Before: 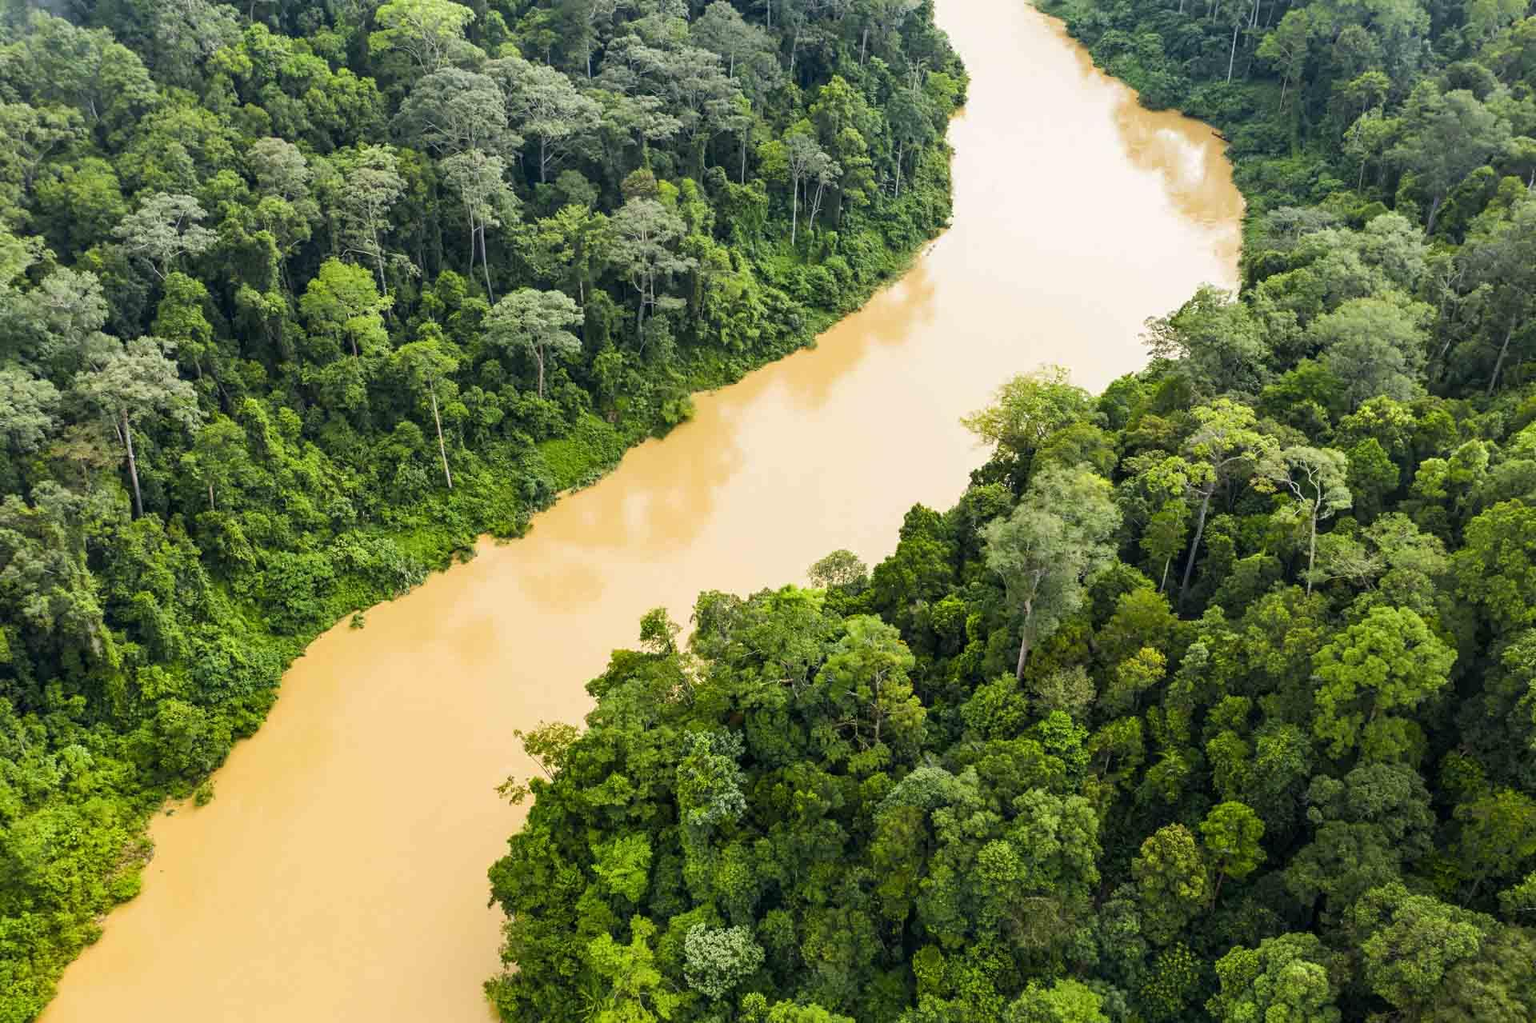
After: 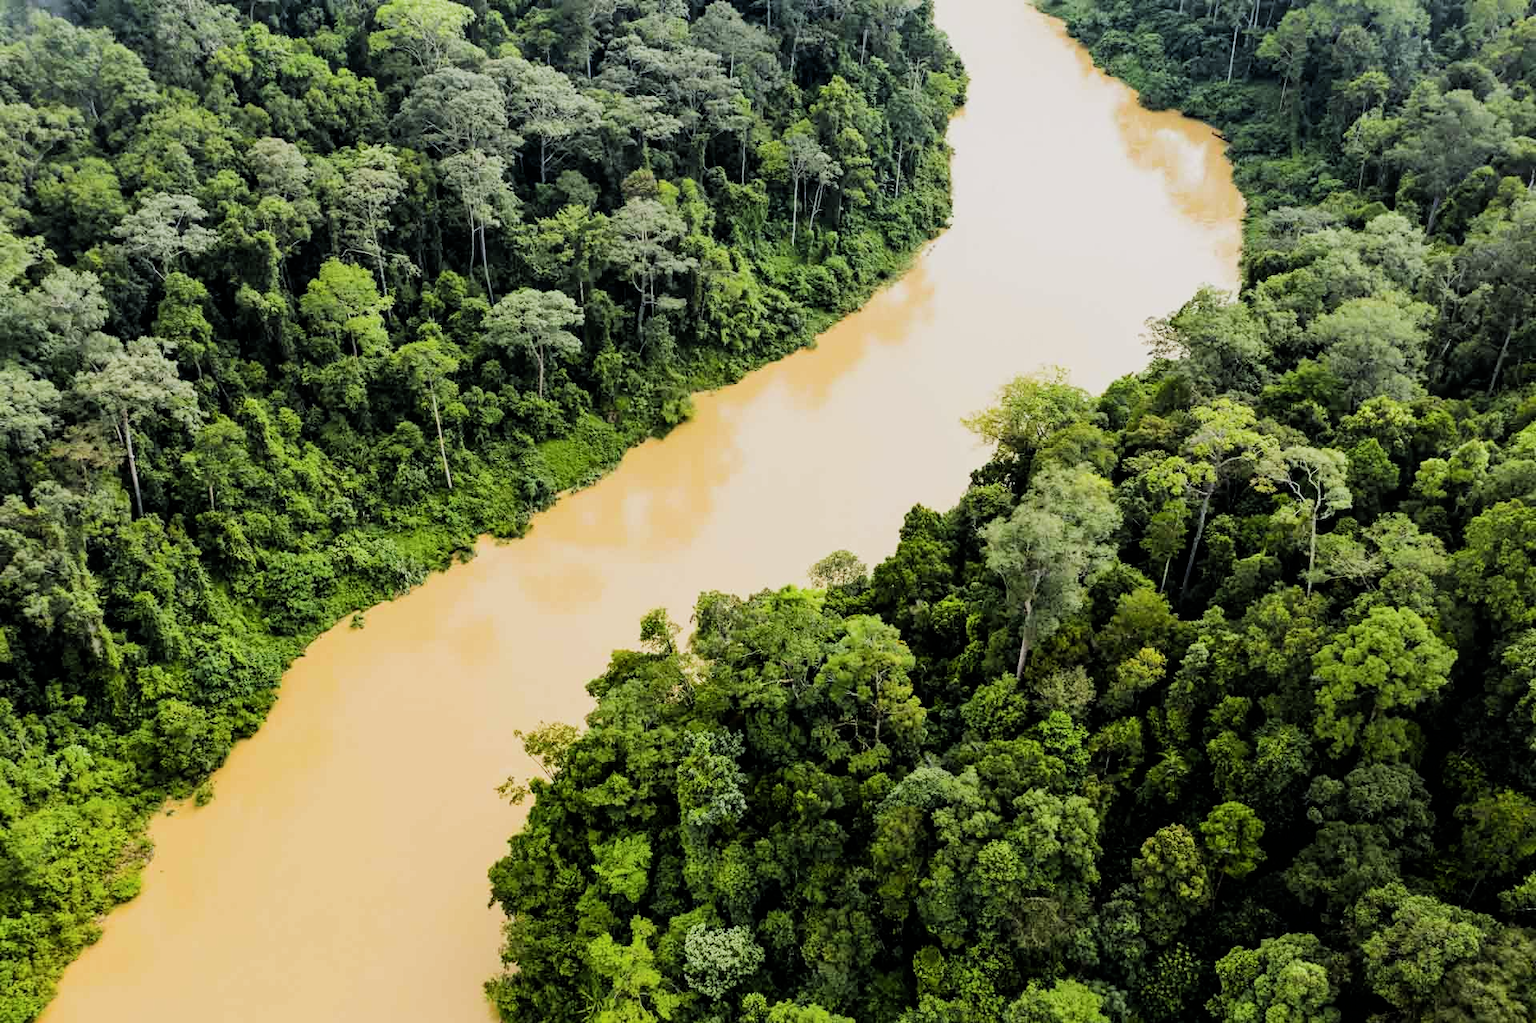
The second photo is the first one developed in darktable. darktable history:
filmic rgb: black relative exposure -5.07 EV, white relative exposure 4 EV, hardness 2.89, contrast 1.296, highlights saturation mix -28.51%
